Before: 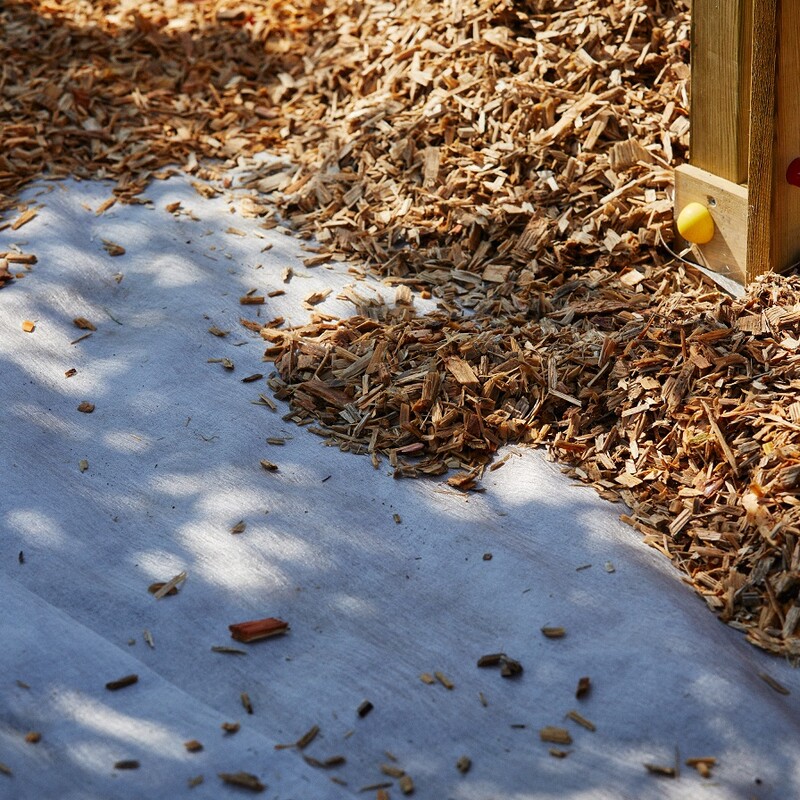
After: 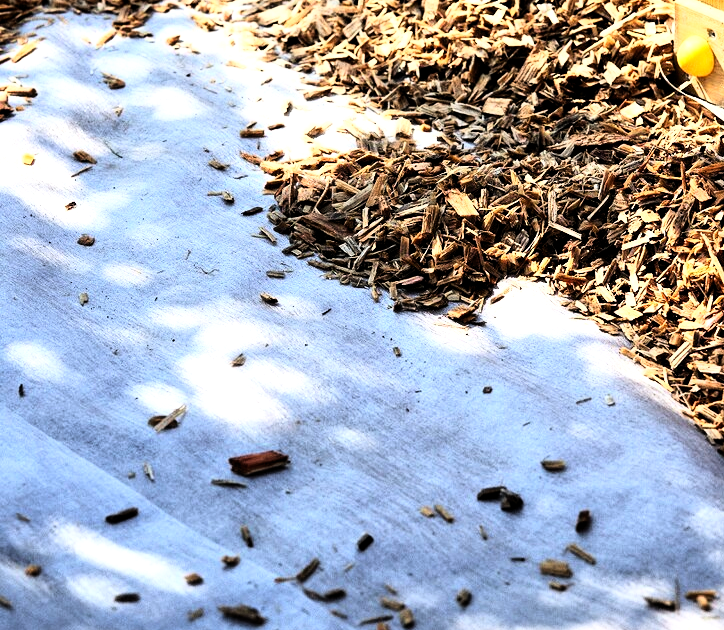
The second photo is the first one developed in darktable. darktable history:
white balance: emerald 1
crop: top 20.916%, right 9.437%, bottom 0.316%
levels: levels [0.016, 0.484, 0.953]
rgb curve: curves: ch0 [(0, 0) (0.21, 0.15) (0.24, 0.21) (0.5, 0.75) (0.75, 0.96) (0.89, 0.99) (1, 1)]; ch1 [(0, 0.02) (0.21, 0.13) (0.25, 0.2) (0.5, 0.67) (0.75, 0.9) (0.89, 0.97) (1, 1)]; ch2 [(0, 0.02) (0.21, 0.13) (0.25, 0.2) (0.5, 0.67) (0.75, 0.9) (0.89, 0.97) (1, 1)], compensate middle gray true
